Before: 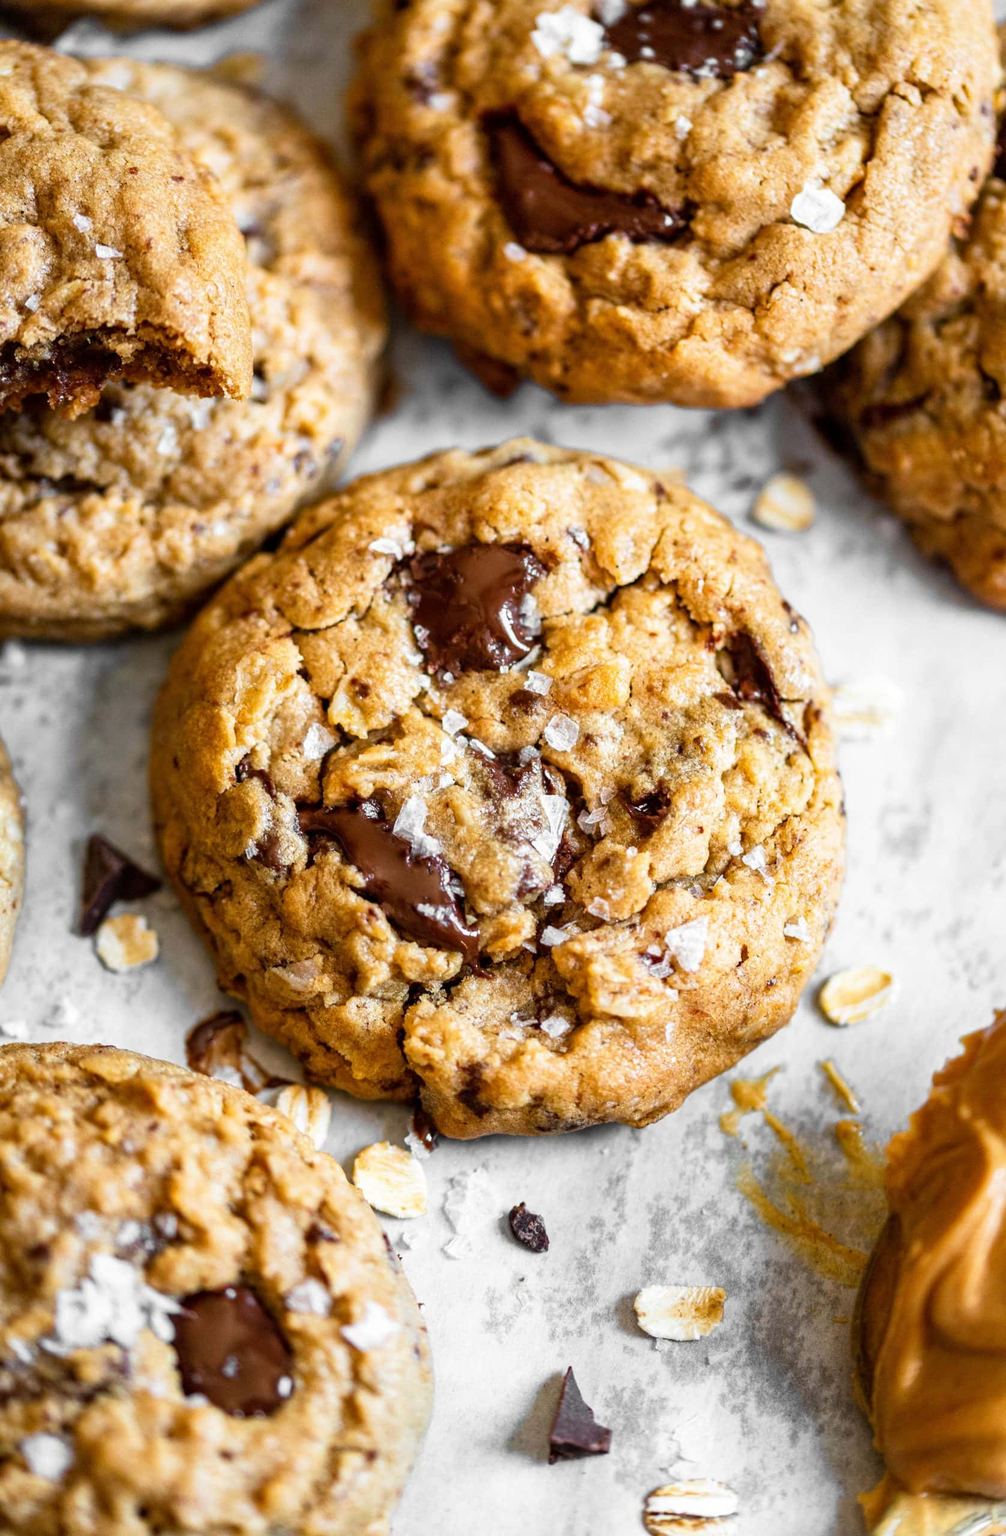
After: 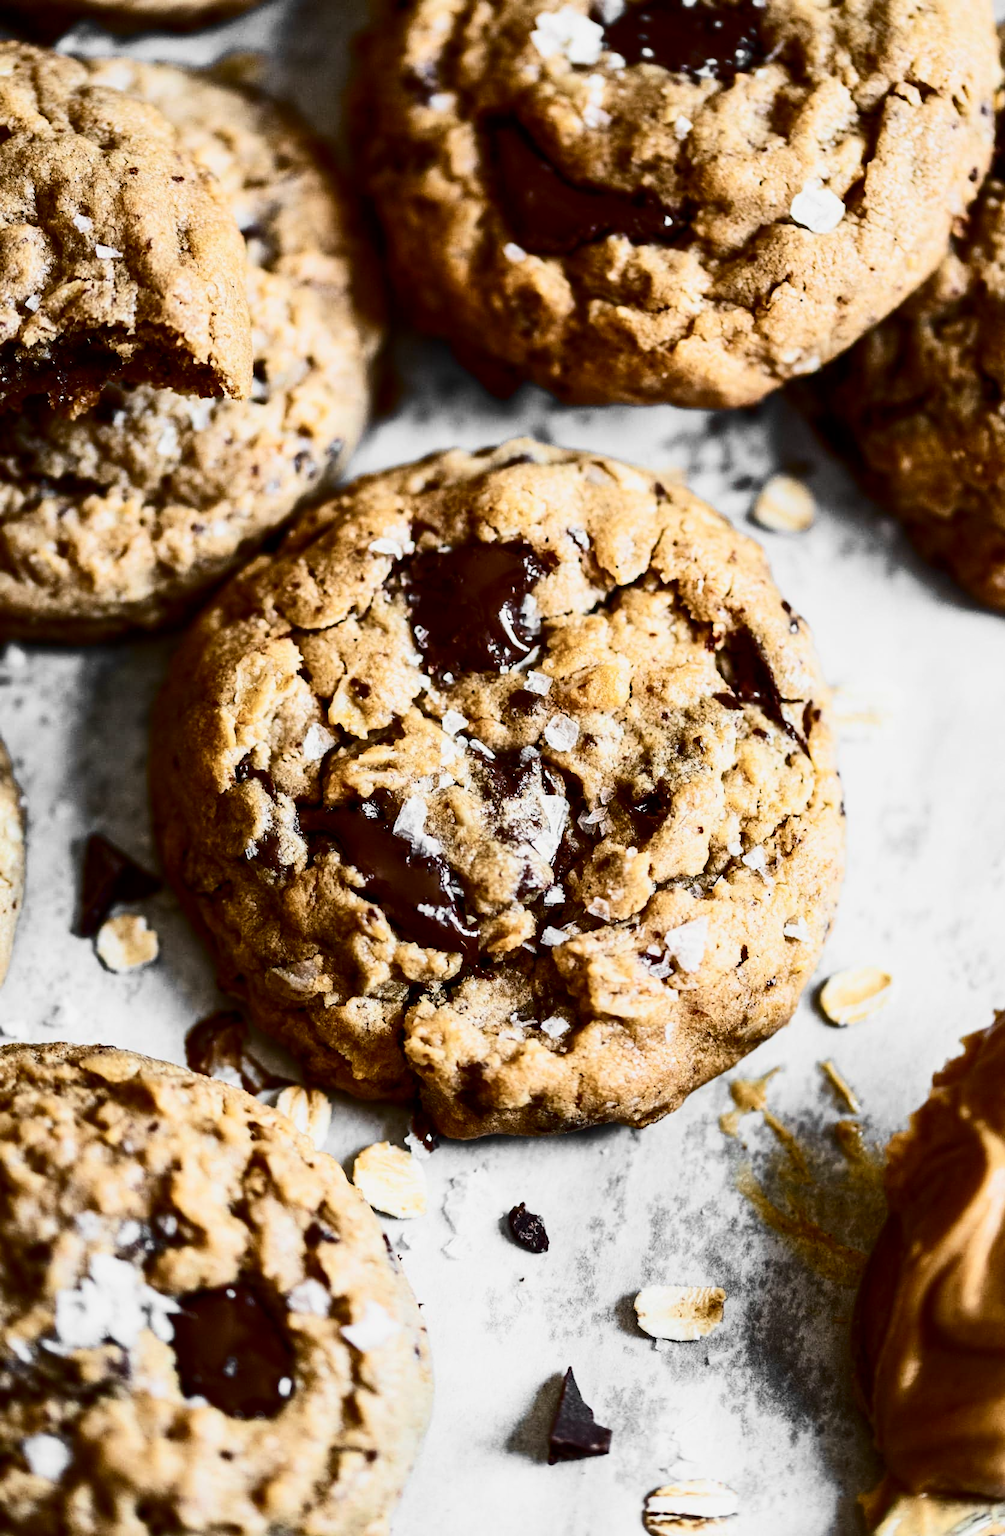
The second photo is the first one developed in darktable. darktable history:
exposure: exposure -0.582 EV, compensate highlight preservation false
contrast brightness saturation: contrast 0.5, saturation -0.1
